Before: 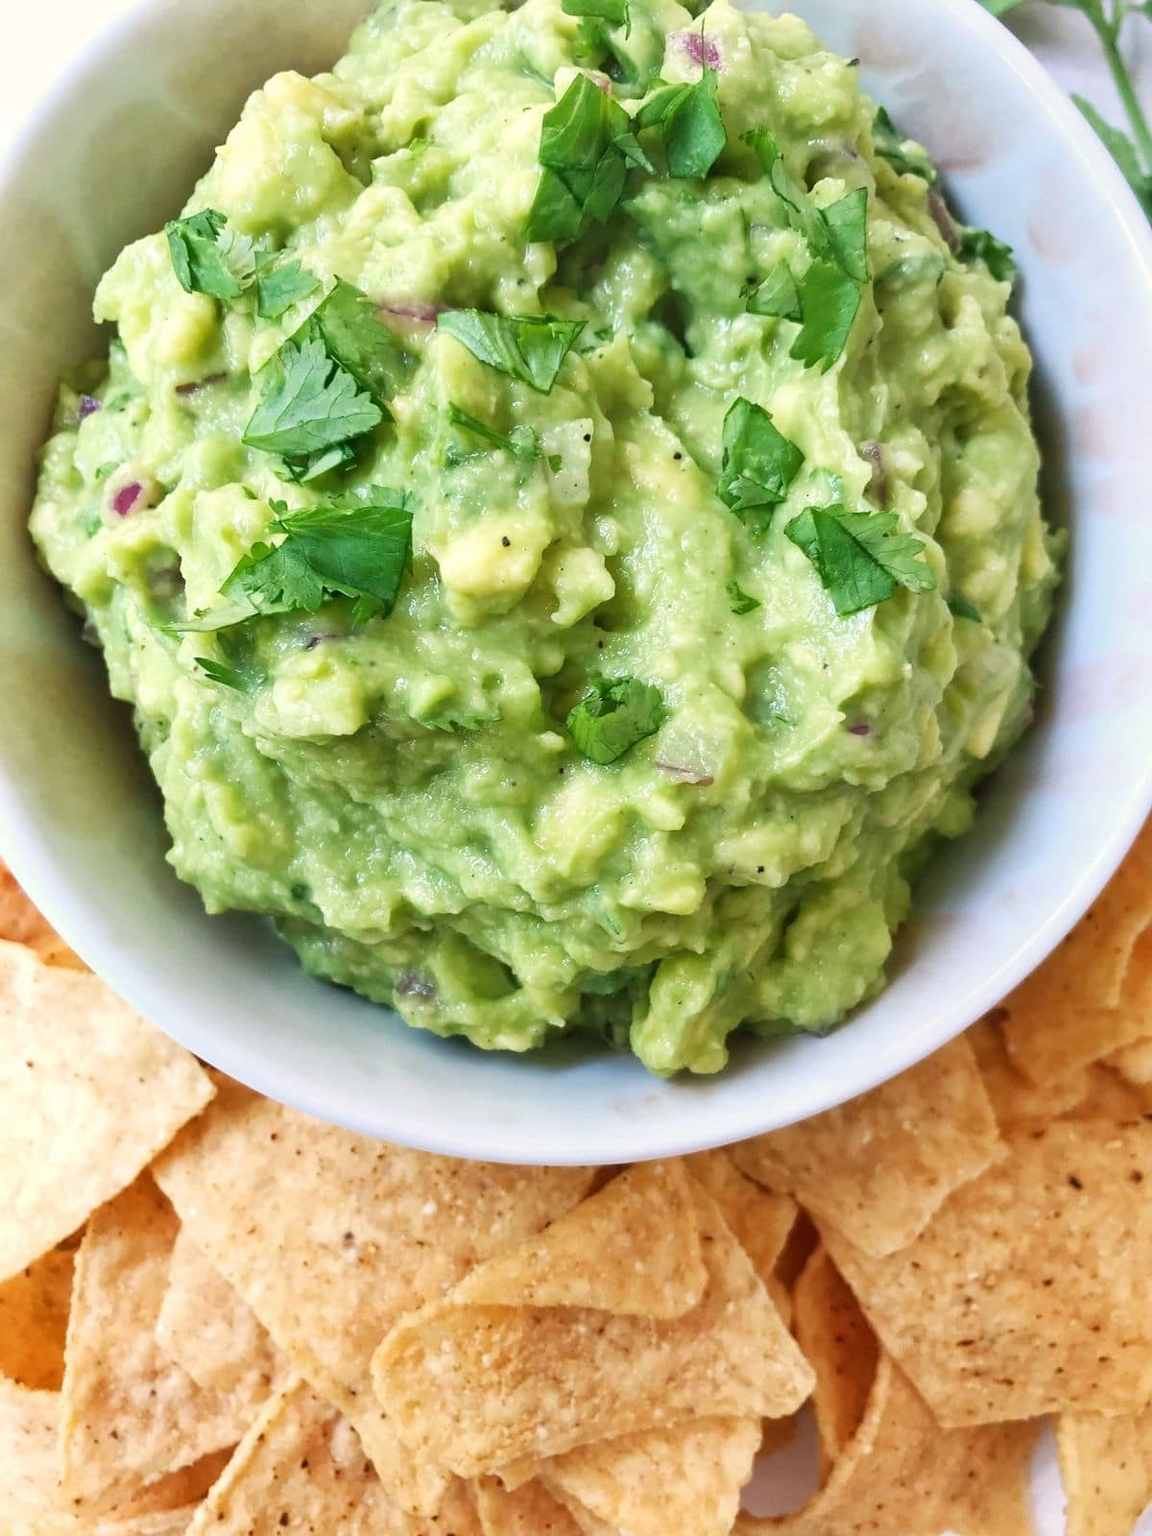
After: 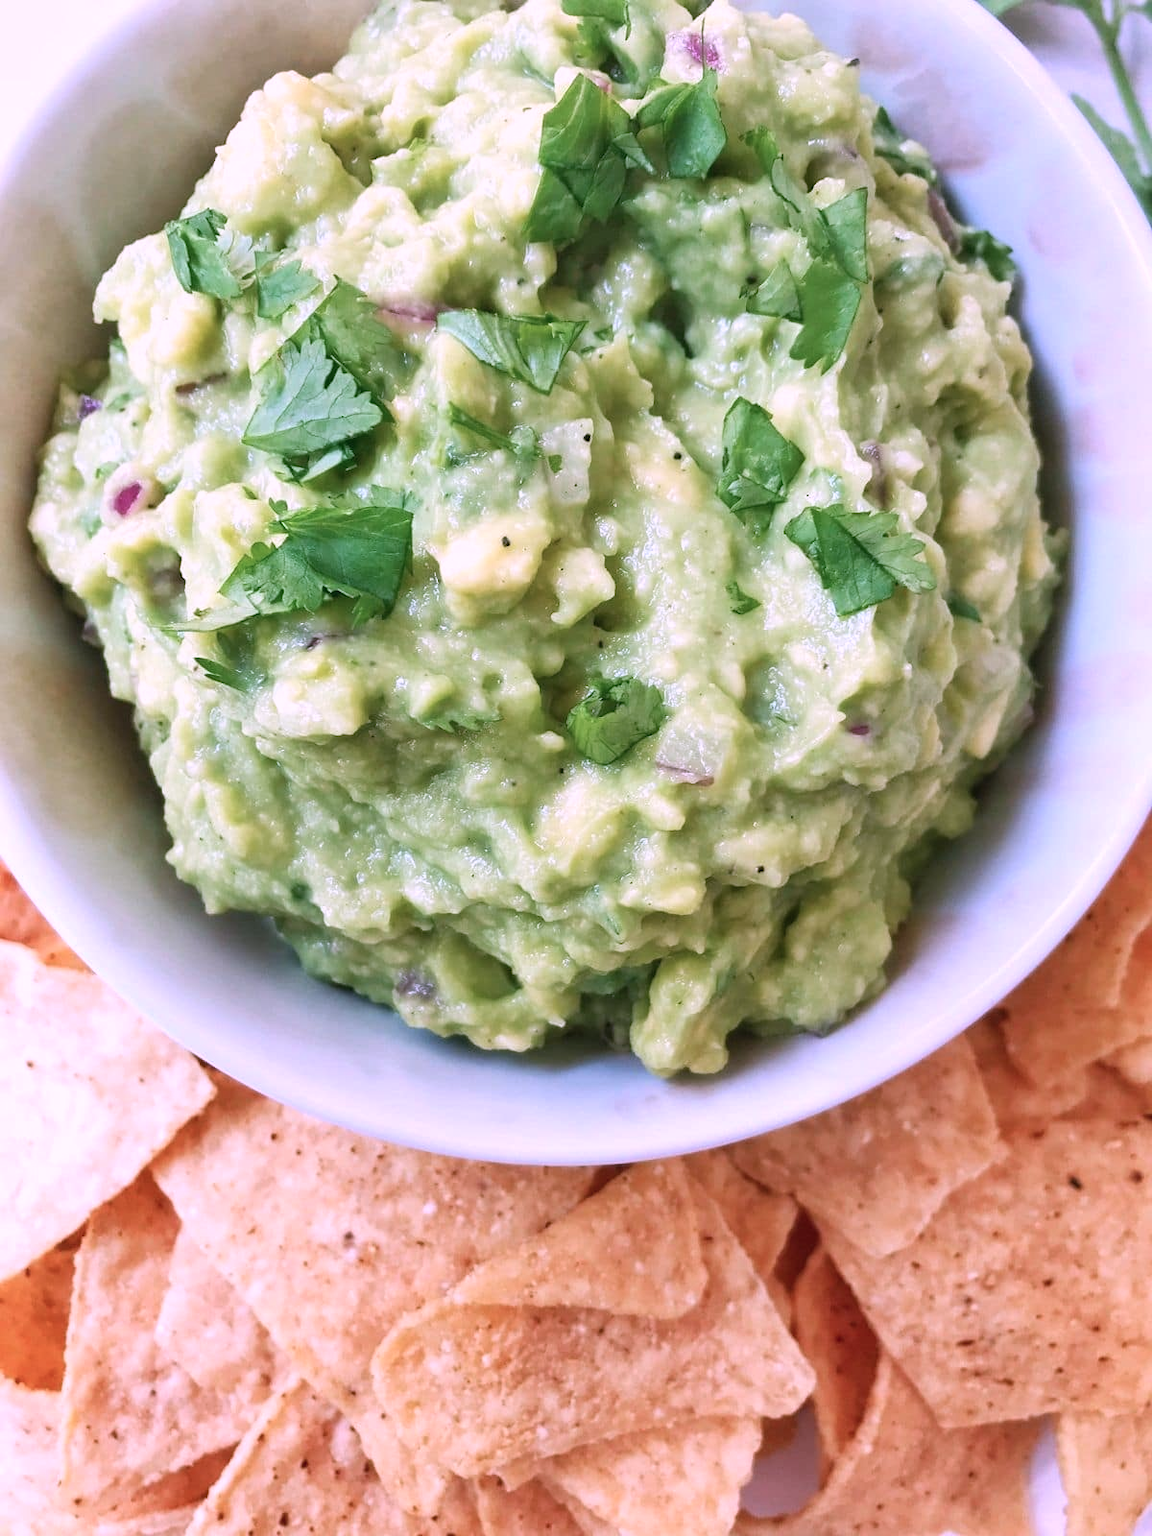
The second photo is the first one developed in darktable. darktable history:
color correction: highlights a* 15.24, highlights b* -25.51
